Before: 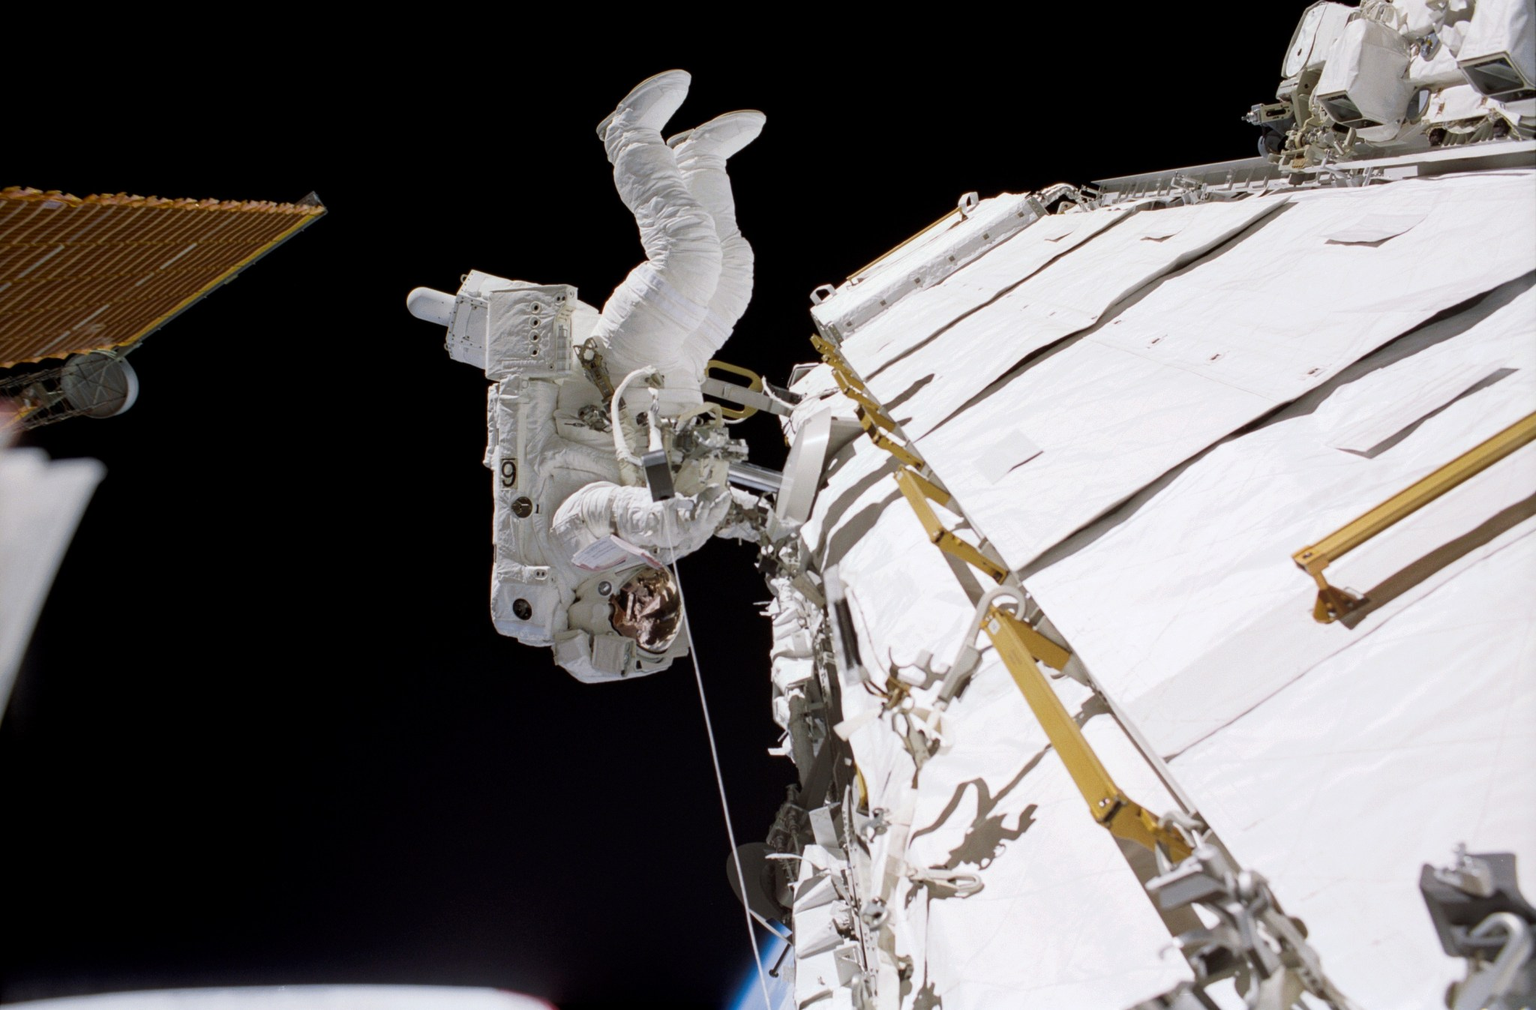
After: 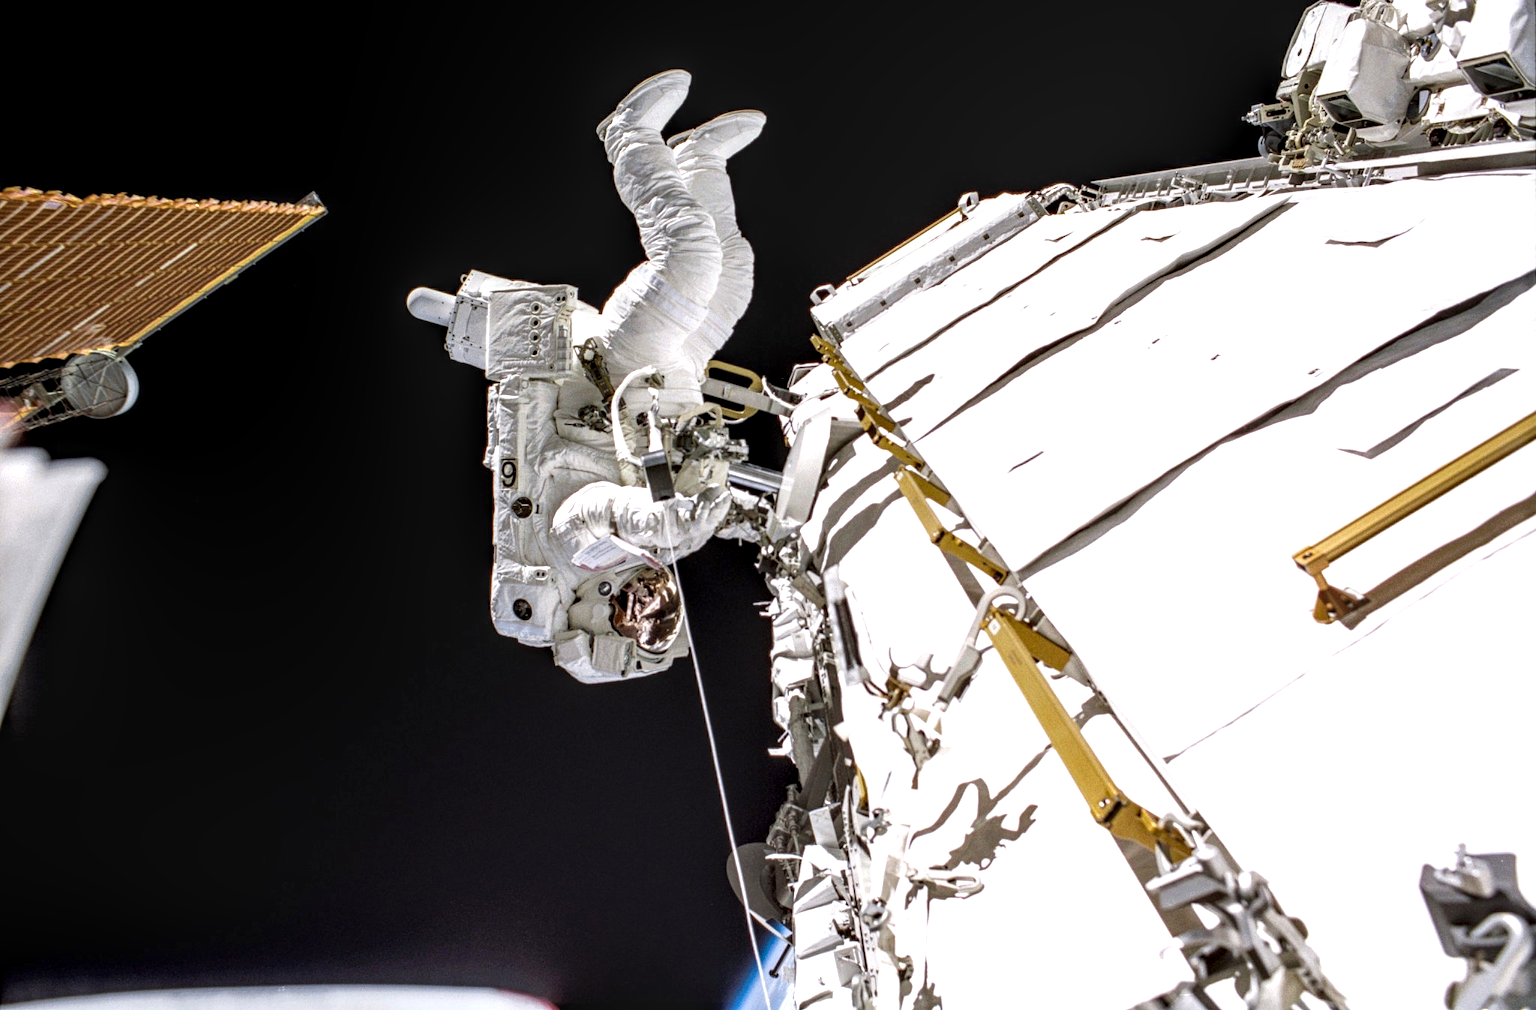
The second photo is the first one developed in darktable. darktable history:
local contrast: highlights 12%, shadows 38%, detail 183%, midtone range 0.471
exposure: exposure 0.74 EV, compensate highlight preservation false
